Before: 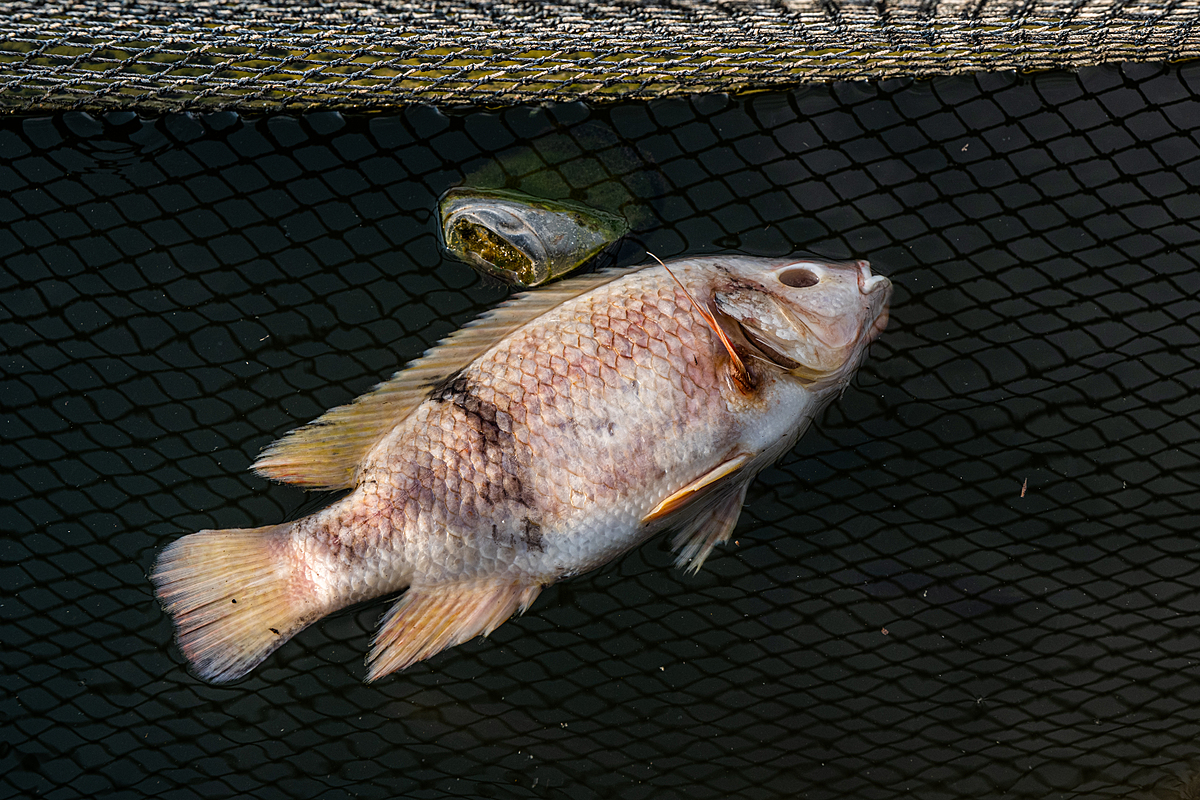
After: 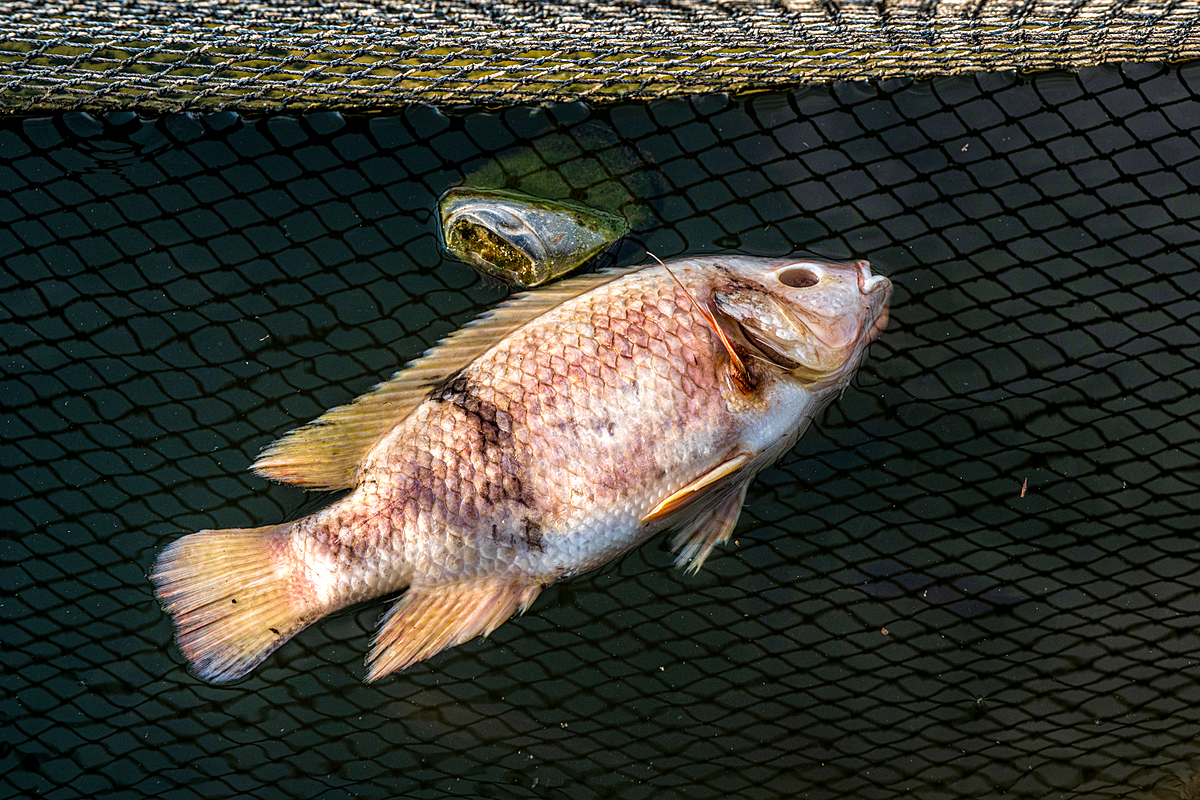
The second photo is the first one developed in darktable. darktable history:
velvia: strength 45%
exposure: black level correction 0.001, exposure 0.5 EV, compensate exposure bias true, compensate highlight preservation false
local contrast: on, module defaults
